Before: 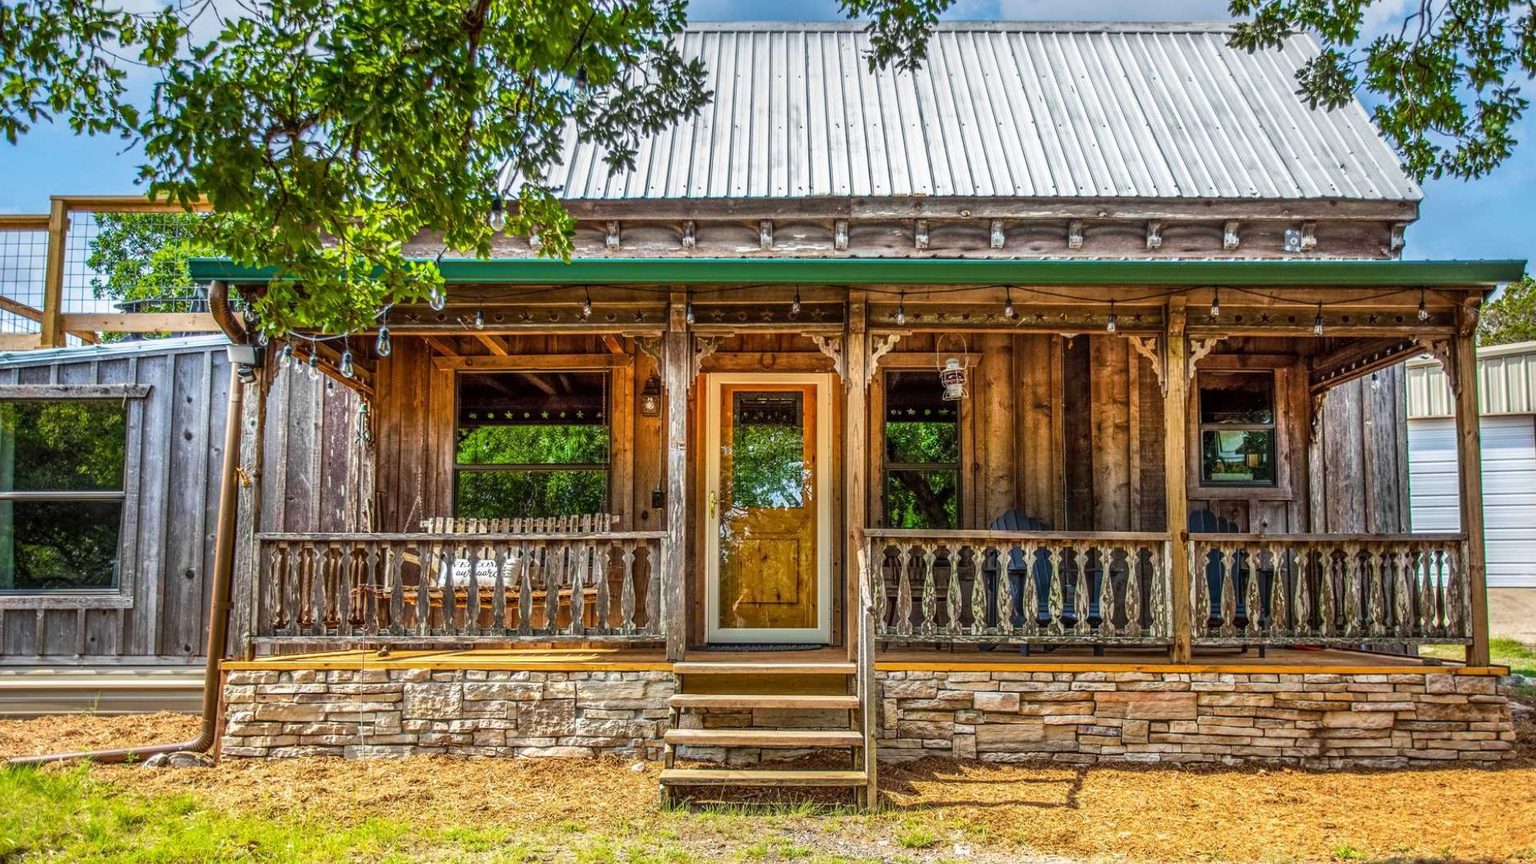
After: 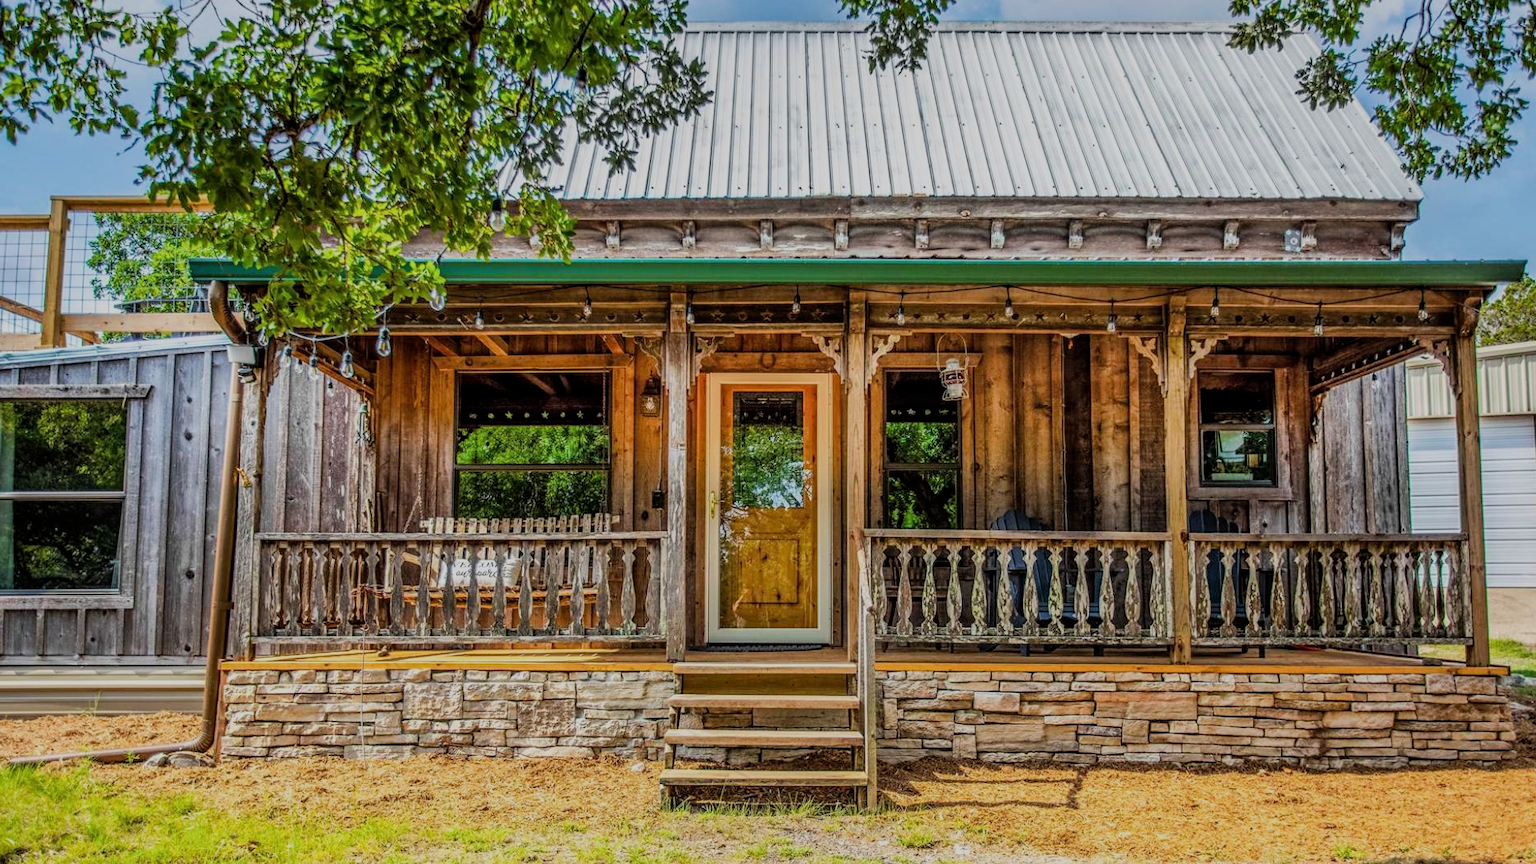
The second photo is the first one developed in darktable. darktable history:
filmic rgb: black relative exposure -7.26 EV, white relative exposure 5.07 EV, threshold 5.99 EV, hardness 3.2, enable highlight reconstruction true
tone equalizer: on, module defaults
